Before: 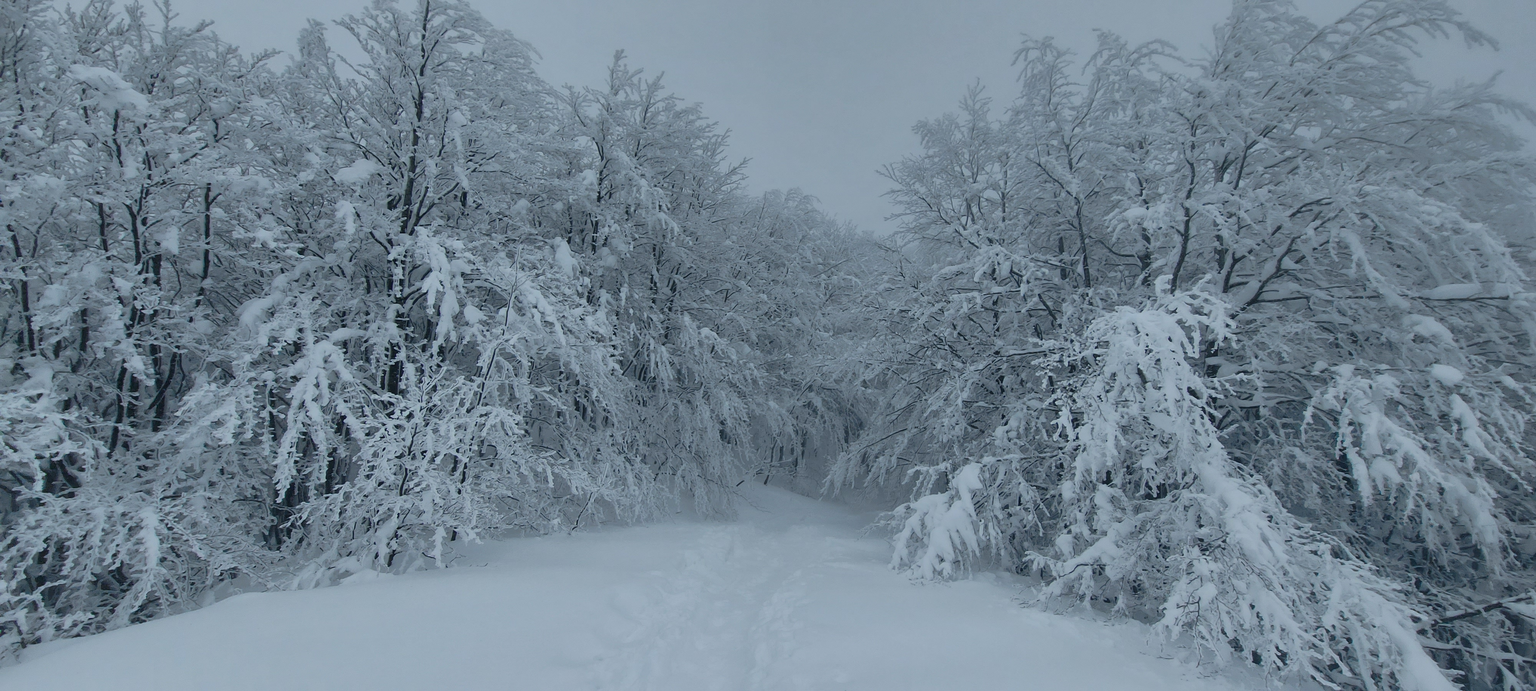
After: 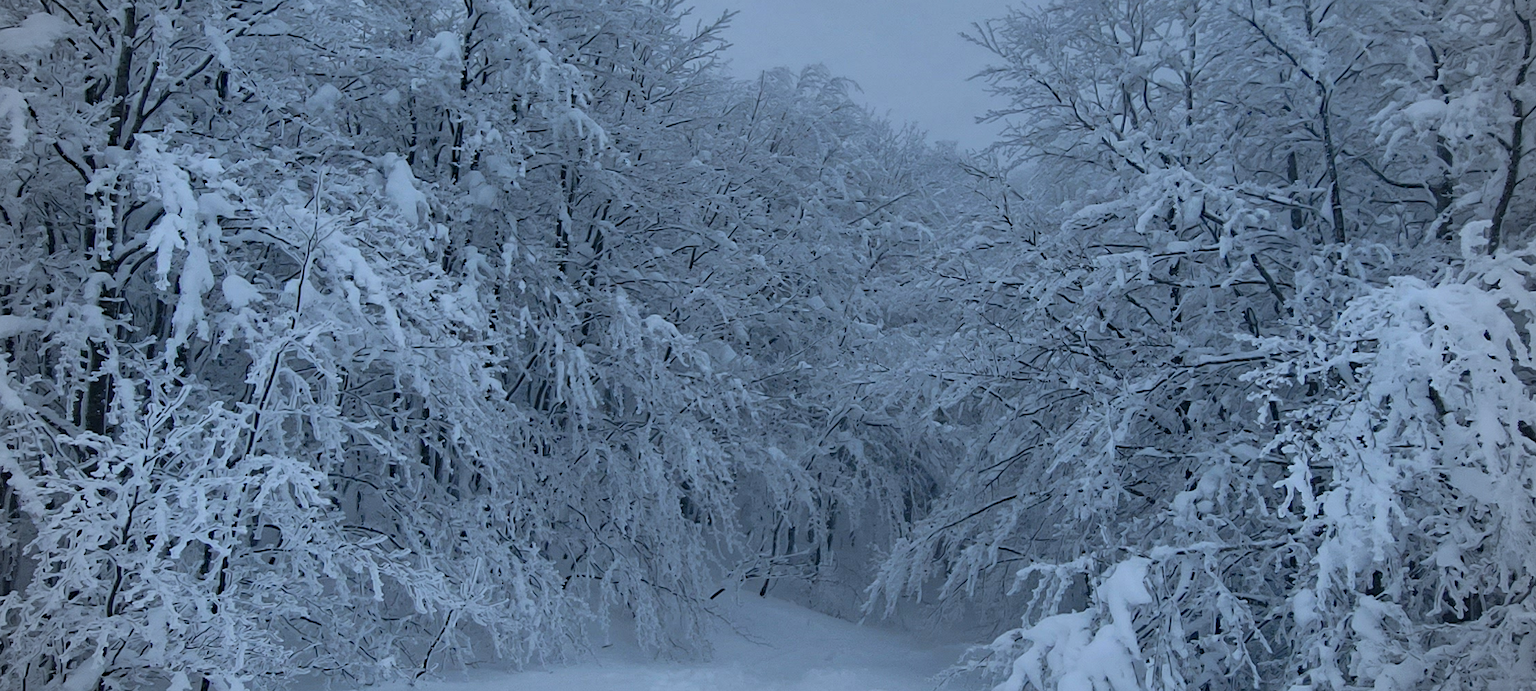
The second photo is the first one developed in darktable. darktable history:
crop and rotate: left 22.13%, top 22.054%, right 22.026%, bottom 22.102%
white balance: red 0.931, blue 1.11
vignetting: on, module defaults
haze removal: strength 0.29, distance 0.25, compatibility mode true, adaptive false
